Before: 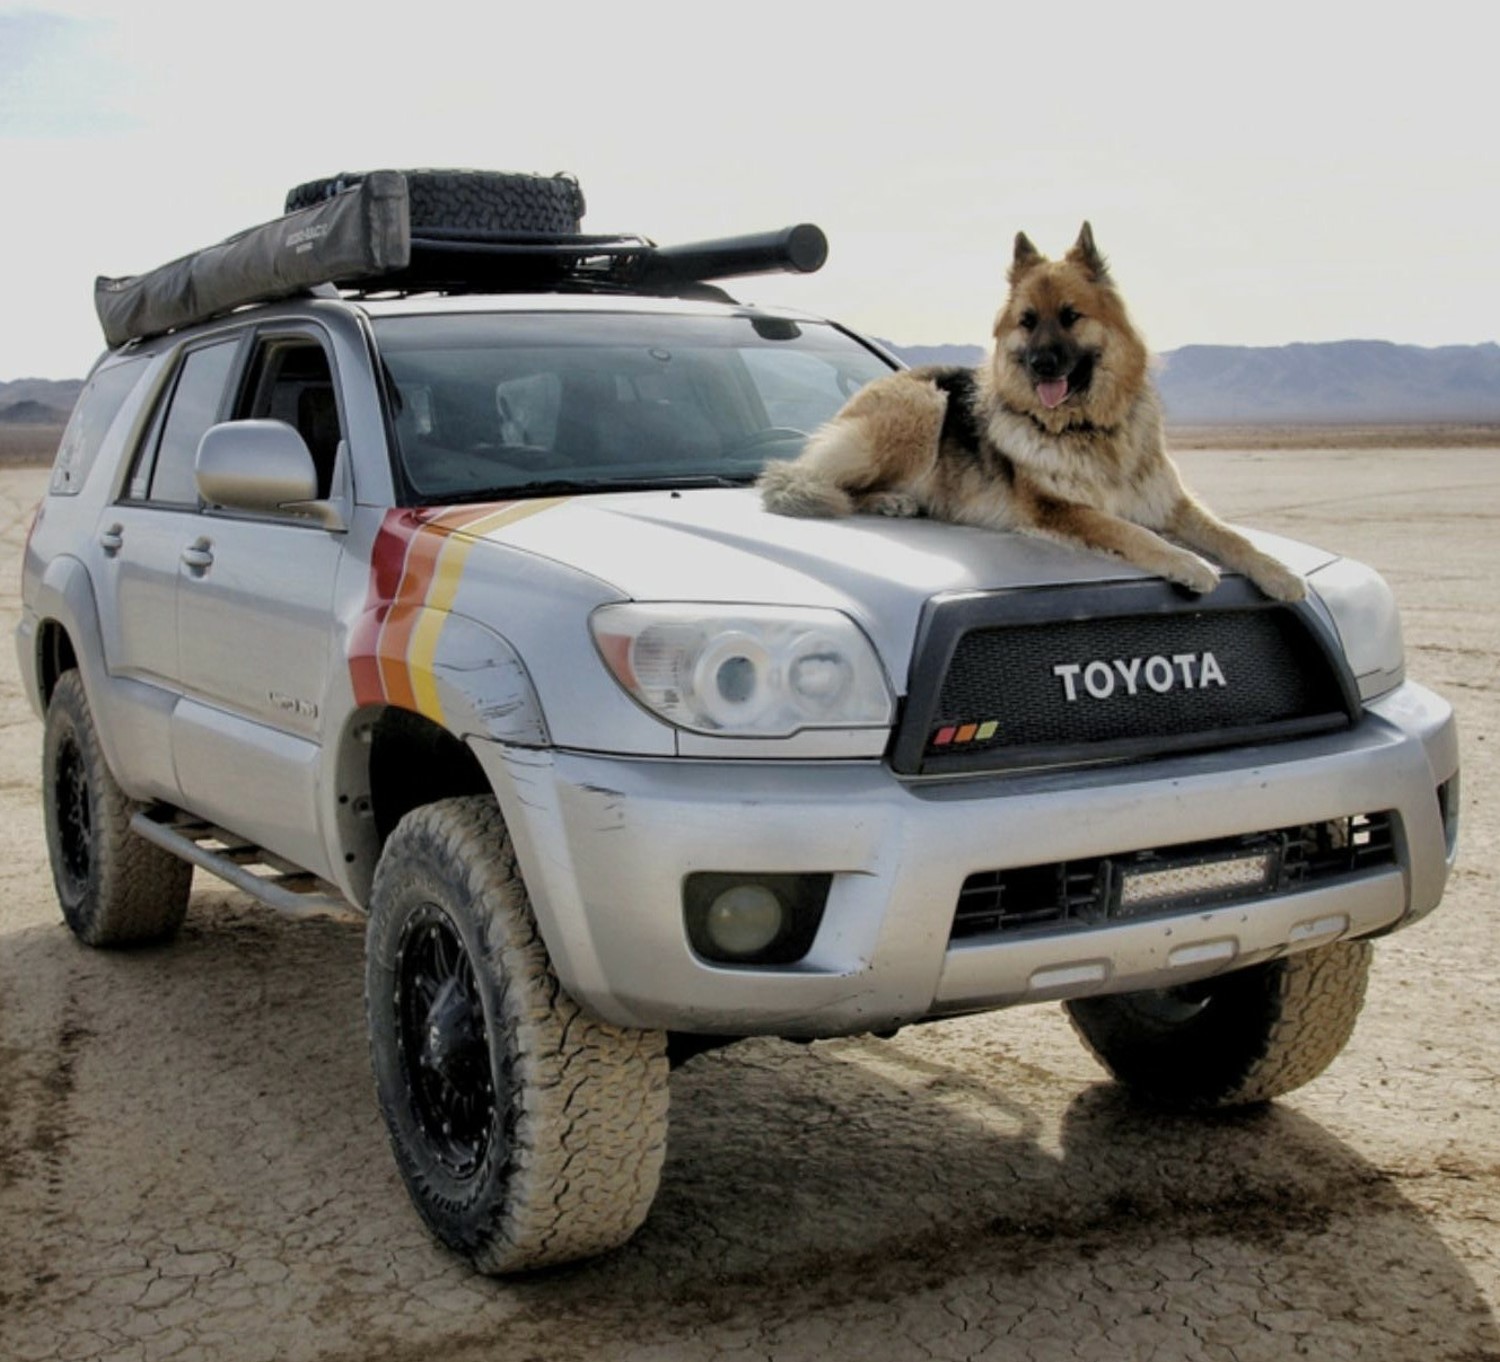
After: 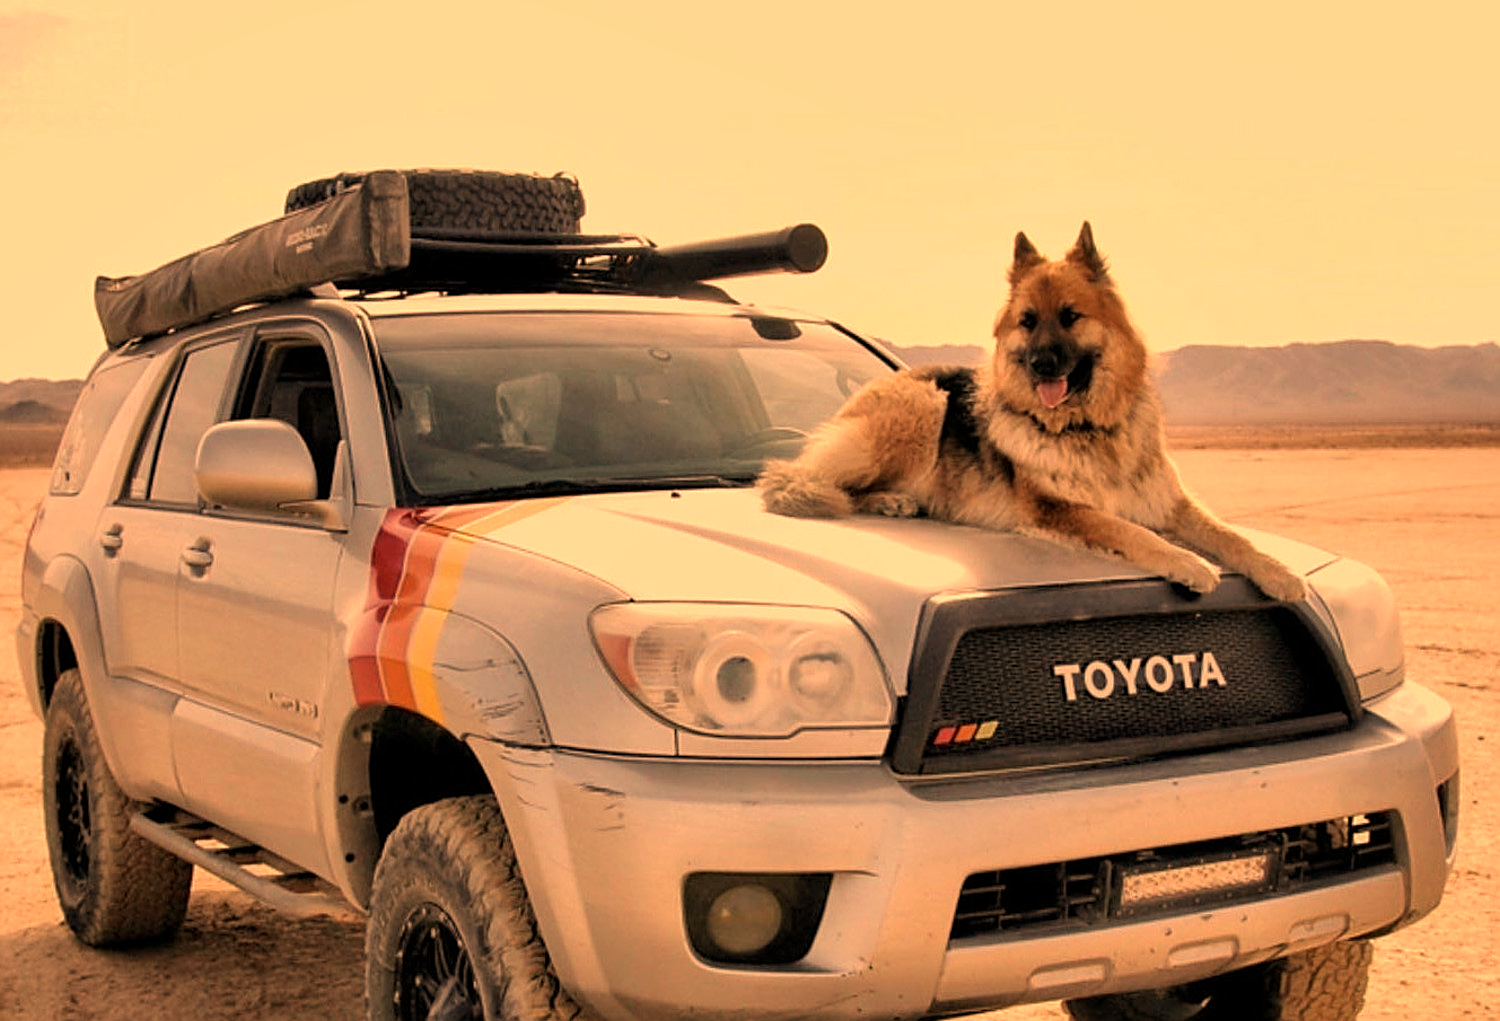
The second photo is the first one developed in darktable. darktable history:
crop: bottom 24.988%
sharpen: on, module defaults
shadows and highlights: shadows 37.27, highlights -28.18, soften with gaussian
white balance: red 1.467, blue 0.684
